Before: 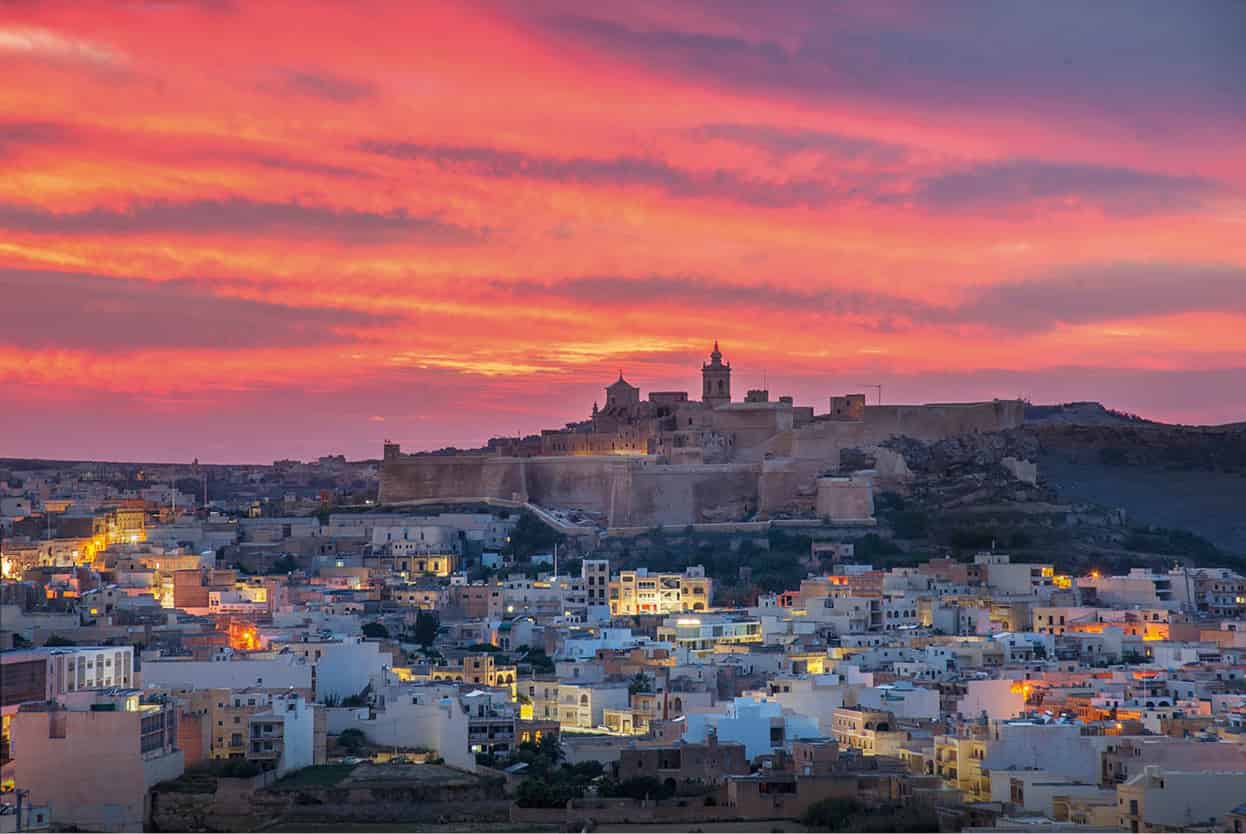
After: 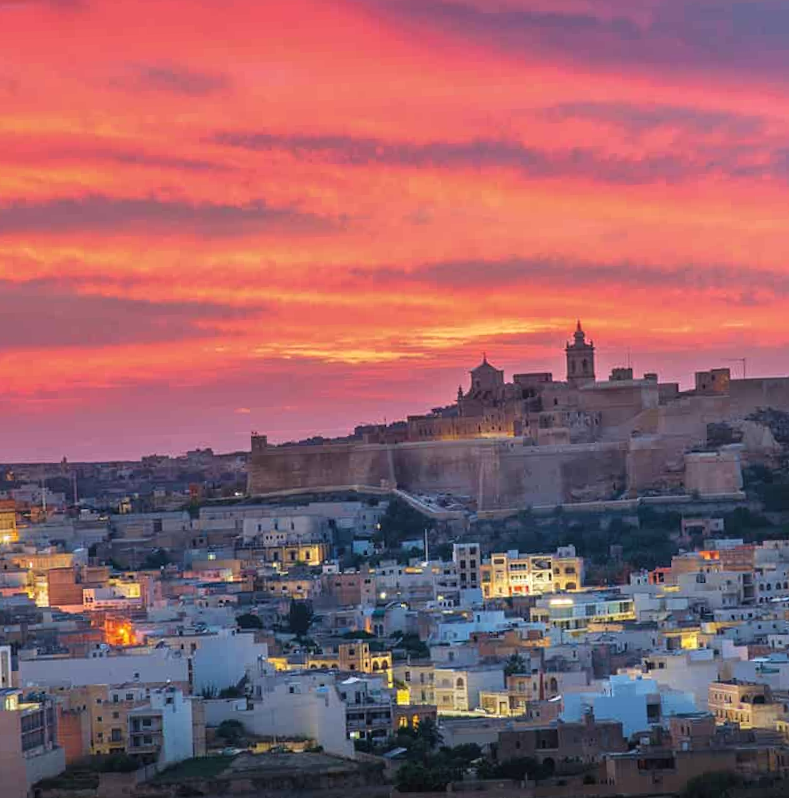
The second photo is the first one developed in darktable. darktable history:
velvia: strength 9.25%
exposure: black level correction -0.003, exposure 0.04 EV, compensate highlight preservation false
rotate and perspective: rotation -2.12°, lens shift (vertical) 0.009, lens shift (horizontal) -0.008, automatic cropping original format, crop left 0.036, crop right 0.964, crop top 0.05, crop bottom 0.959
crop and rotate: left 8.786%, right 24.548%
